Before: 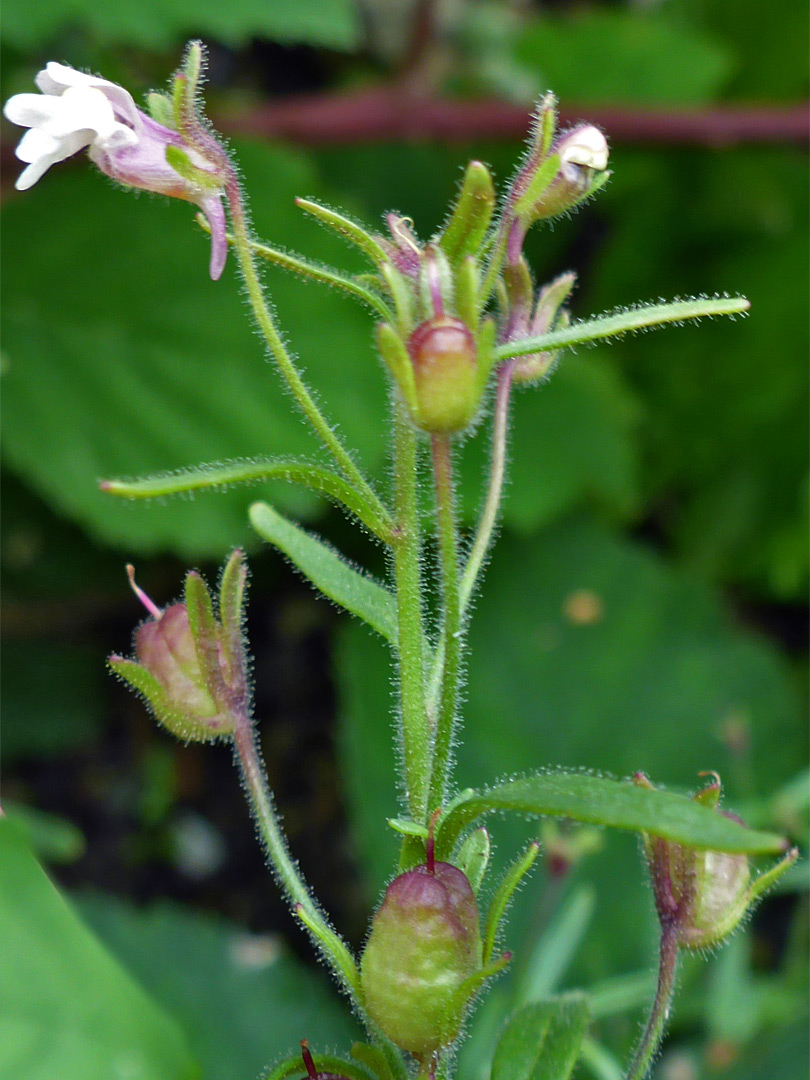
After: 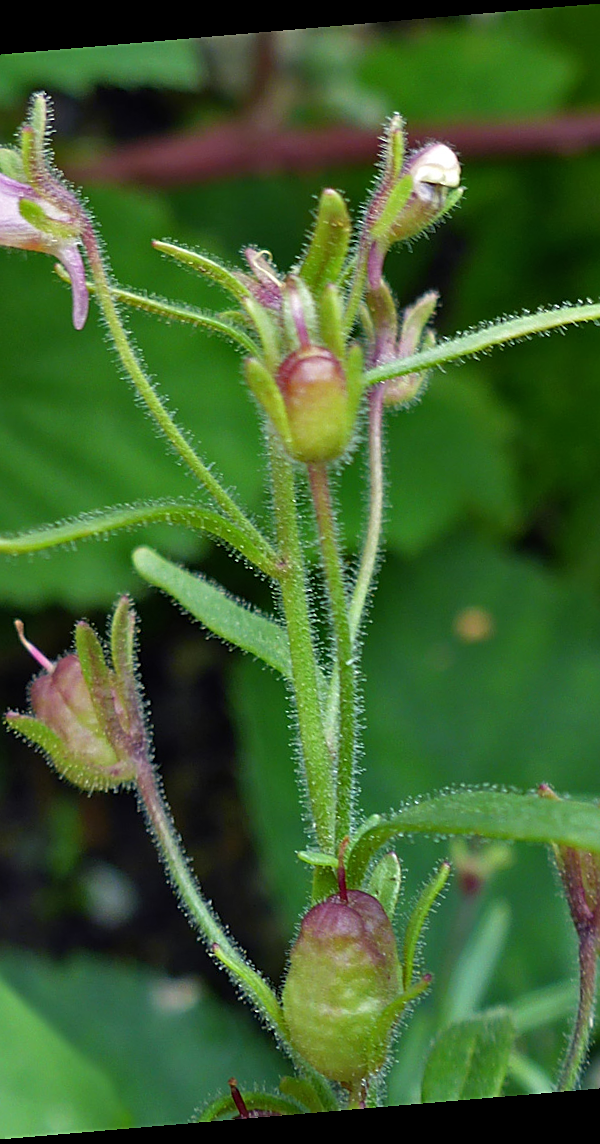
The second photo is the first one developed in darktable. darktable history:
sharpen: on, module defaults
rotate and perspective: rotation -4.86°, automatic cropping off
crop and rotate: left 17.732%, right 15.423%
